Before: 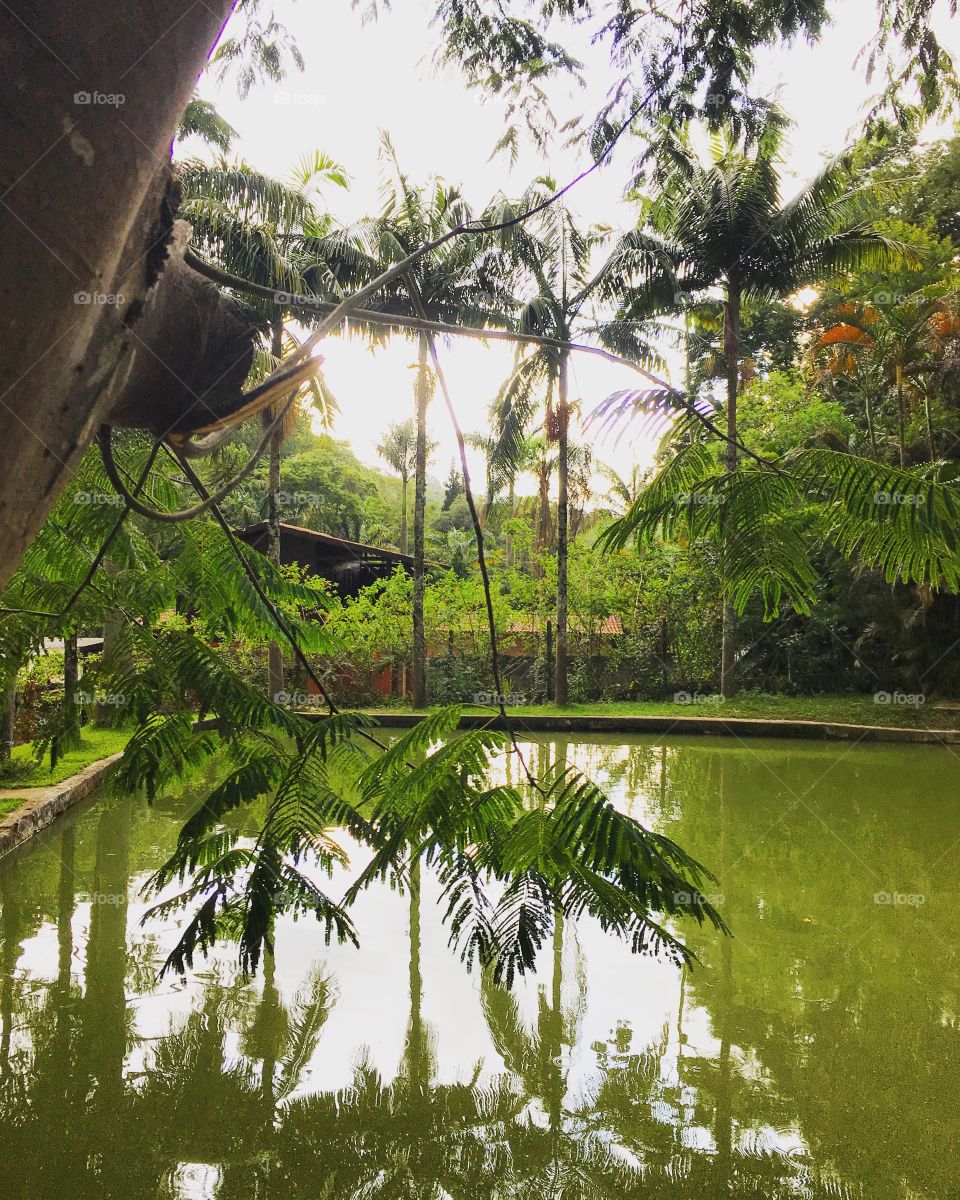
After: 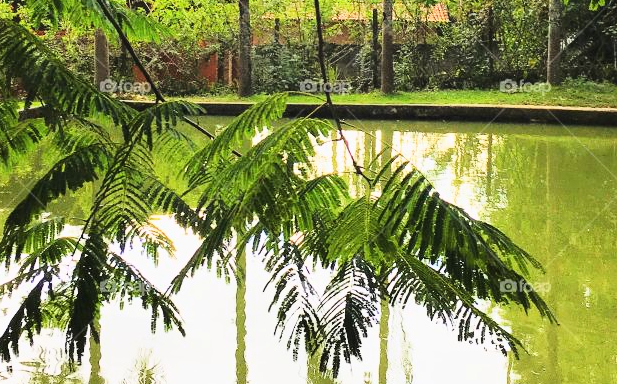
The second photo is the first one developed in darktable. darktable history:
base curve: curves: ch0 [(0, 0) (0.028, 0.03) (0.121, 0.232) (0.46, 0.748) (0.859, 0.968) (1, 1)]
crop: left 18.138%, top 51.066%, right 17.584%, bottom 16.896%
